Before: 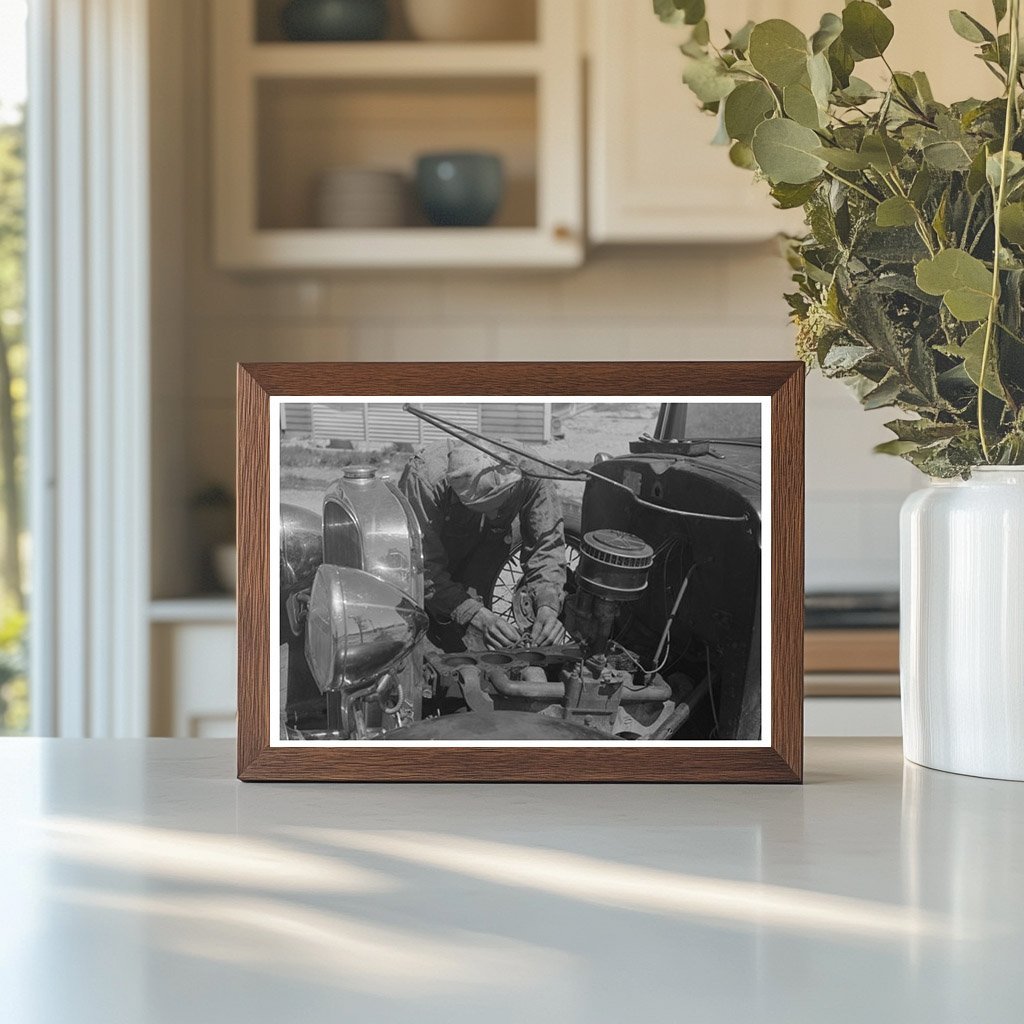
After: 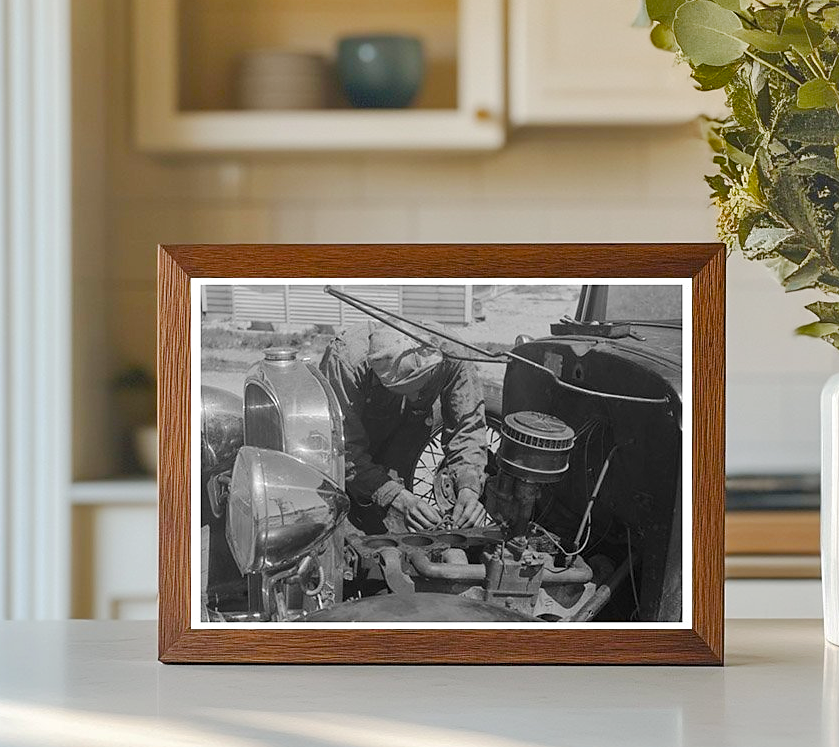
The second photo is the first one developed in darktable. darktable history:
local contrast: mode bilateral grid, contrast 19, coarseness 51, detail 119%, midtone range 0.2
sharpen: radius 1.45, amount 0.402, threshold 1.249
color balance rgb: perceptual saturation grading › global saturation 20%, perceptual saturation grading › highlights -25.286%, perceptual saturation grading › shadows 50.09%, global vibrance 20%
crop: left 7.735%, top 11.531%, right 10.326%, bottom 15.444%
base curve: curves: ch0 [(0, 0) (0.262, 0.32) (0.722, 0.705) (1, 1)], preserve colors none
